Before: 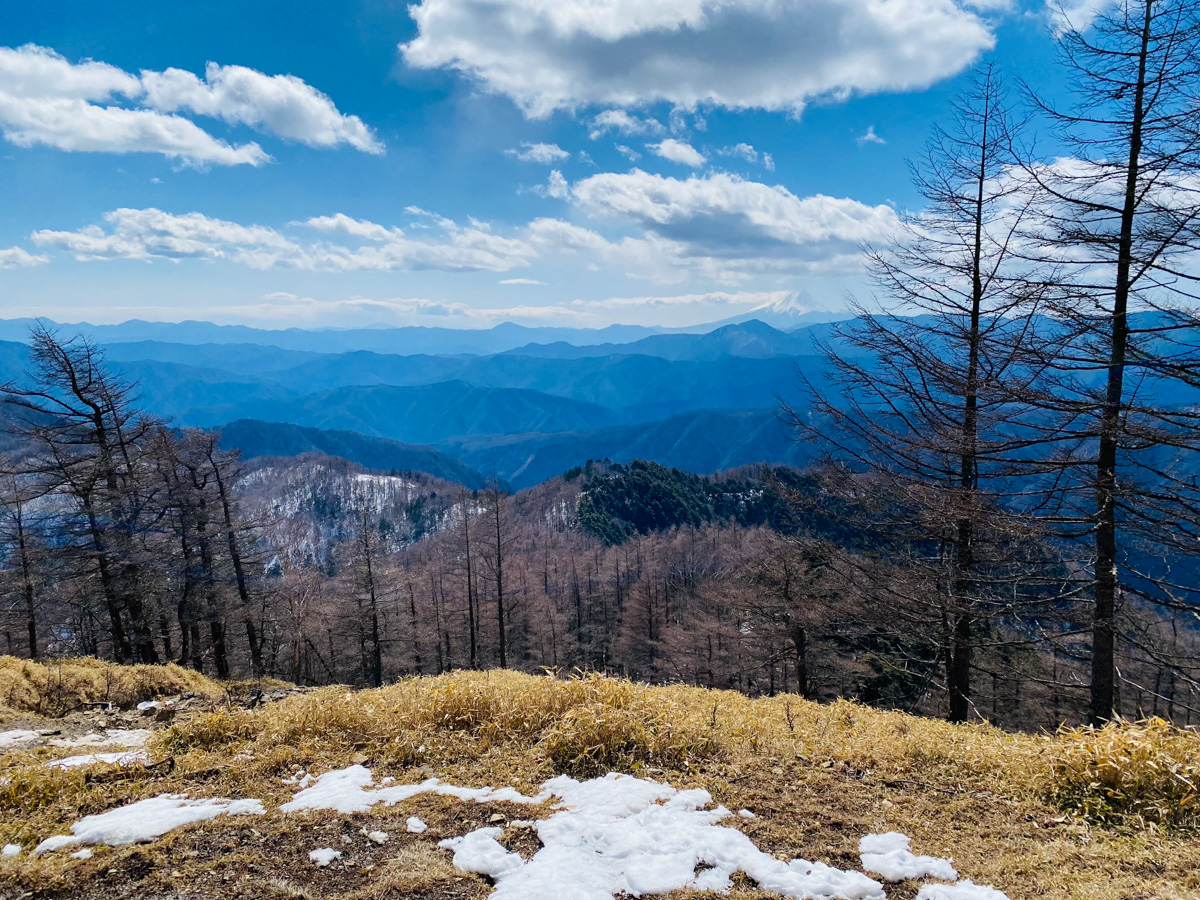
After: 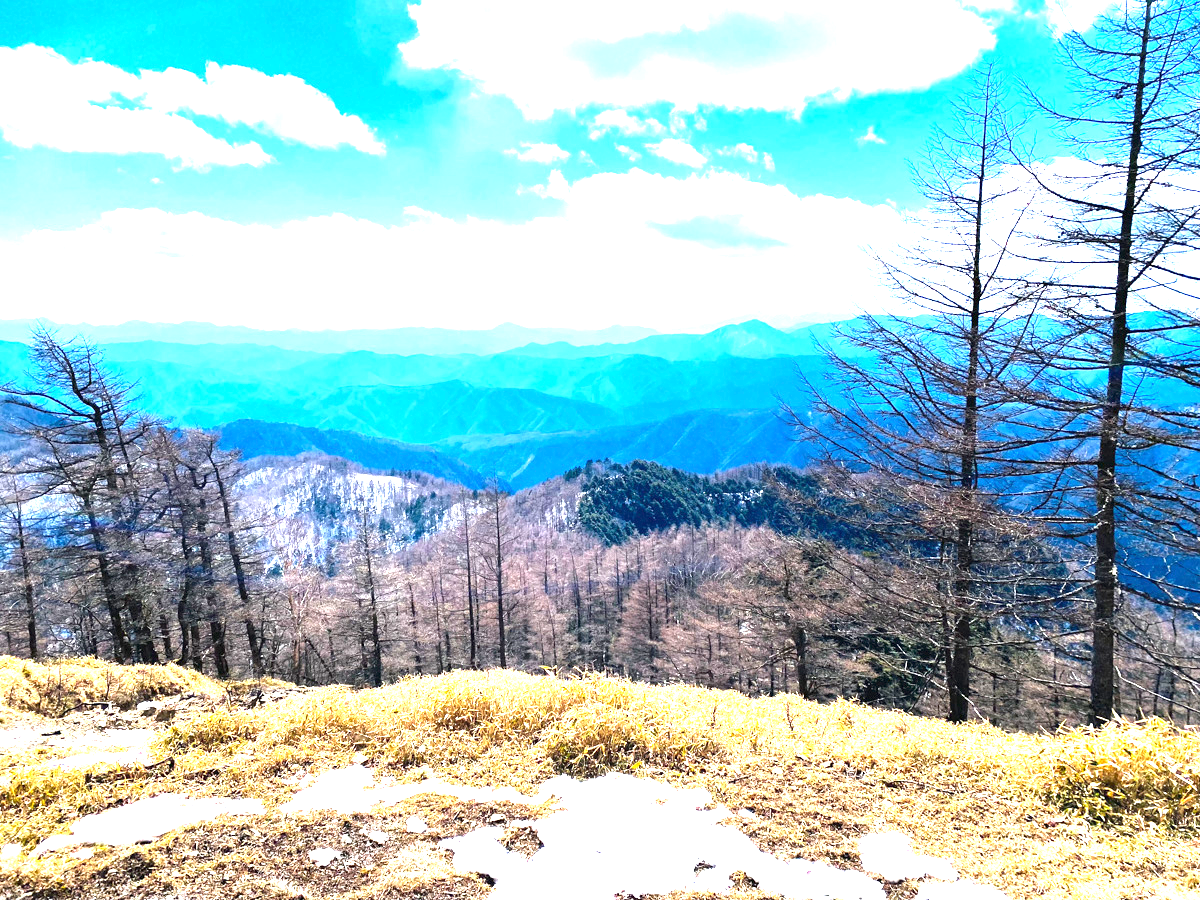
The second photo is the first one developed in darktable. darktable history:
exposure: exposure 2.238 EV, compensate highlight preservation false
